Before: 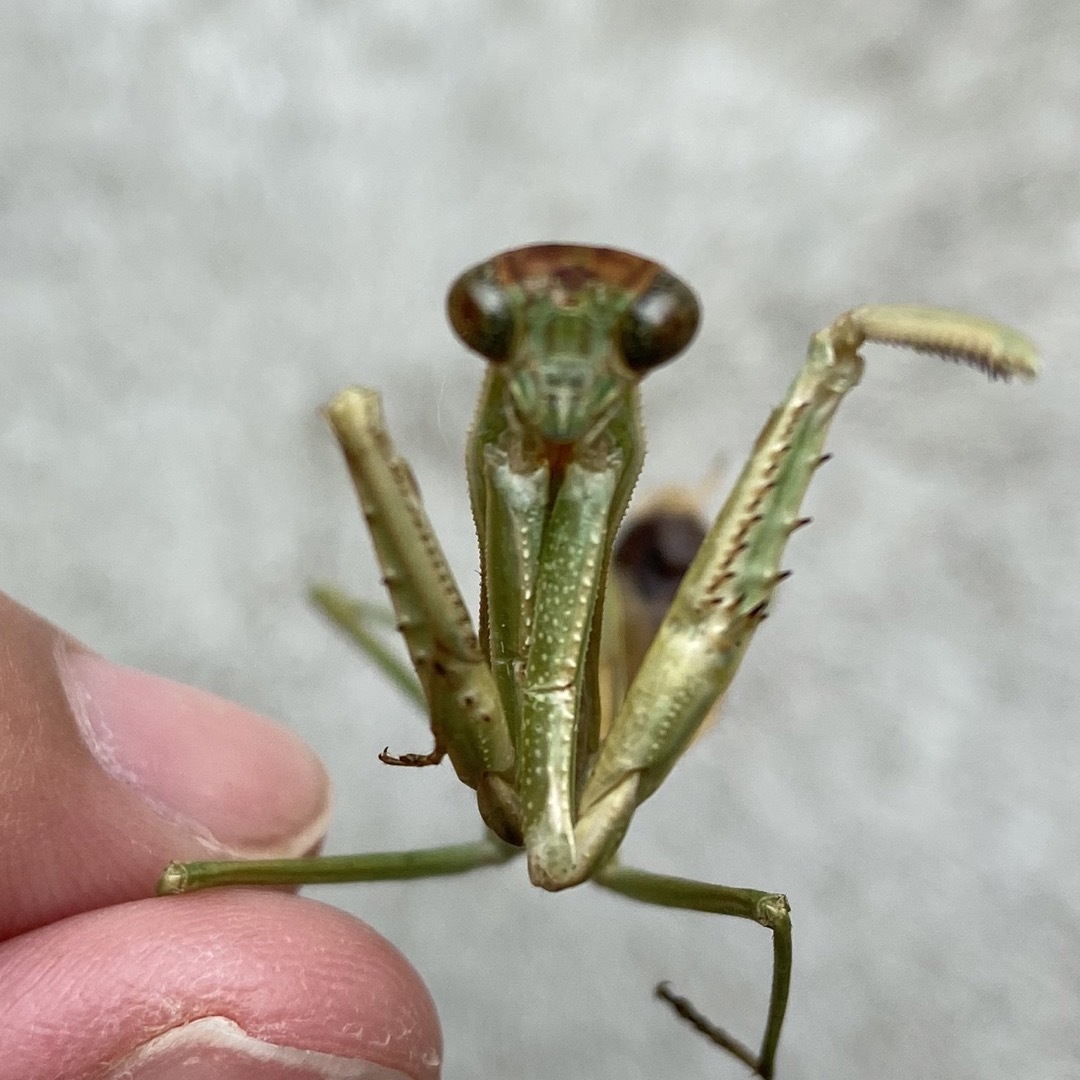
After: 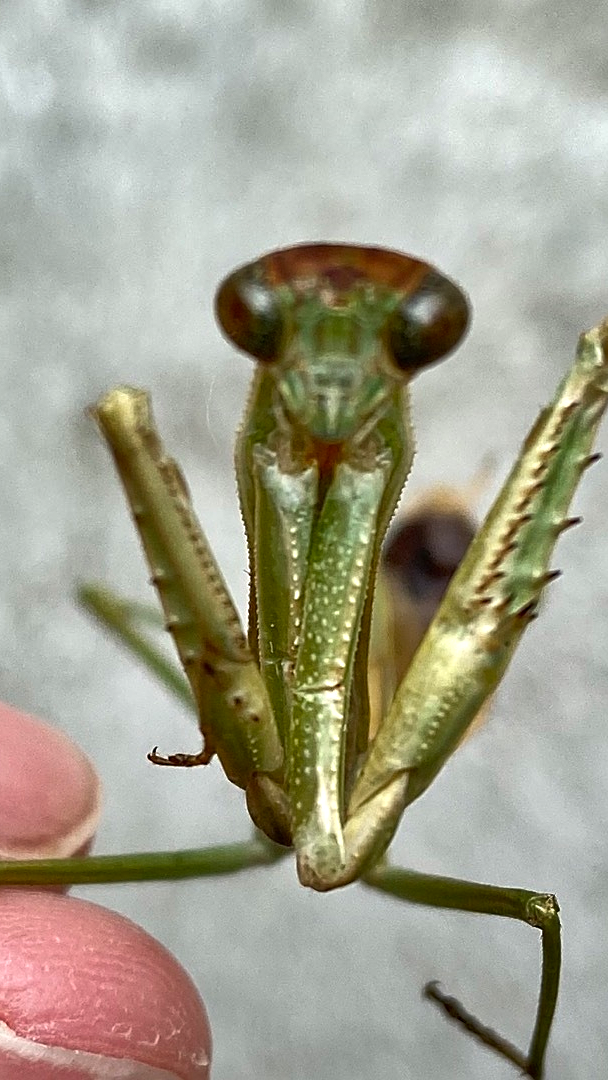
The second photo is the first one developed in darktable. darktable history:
crop: left 21.406%, right 22.25%
exposure: exposure 0.34 EV, compensate highlight preservation false
shadows and highlights: shadows 30.65, highlights -62.77, soften with gaussian
sharpen: on, module defaults
